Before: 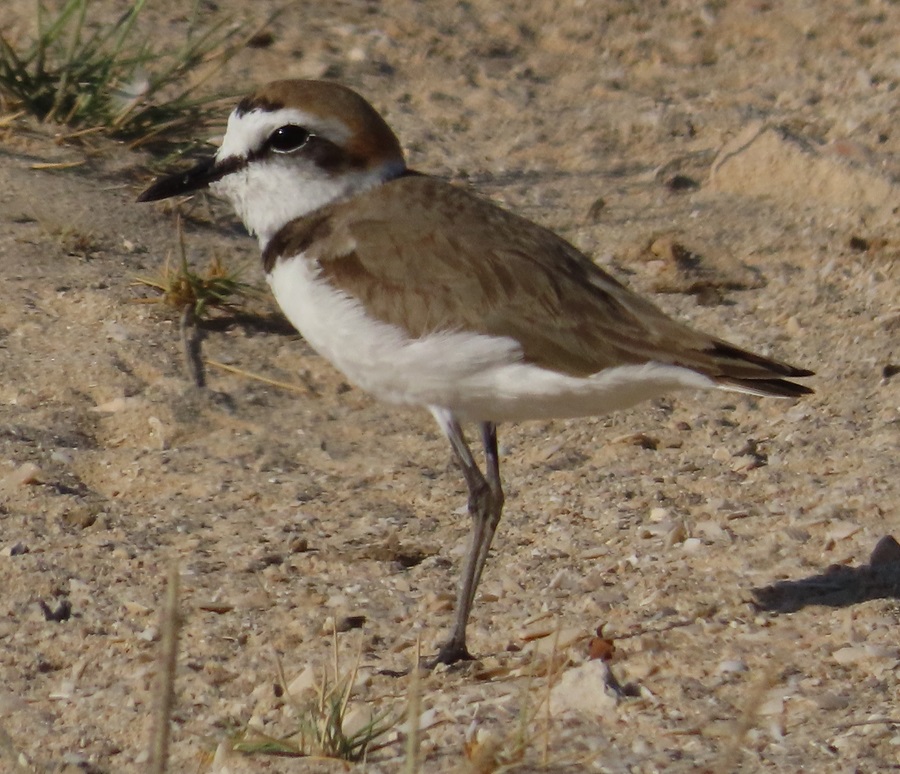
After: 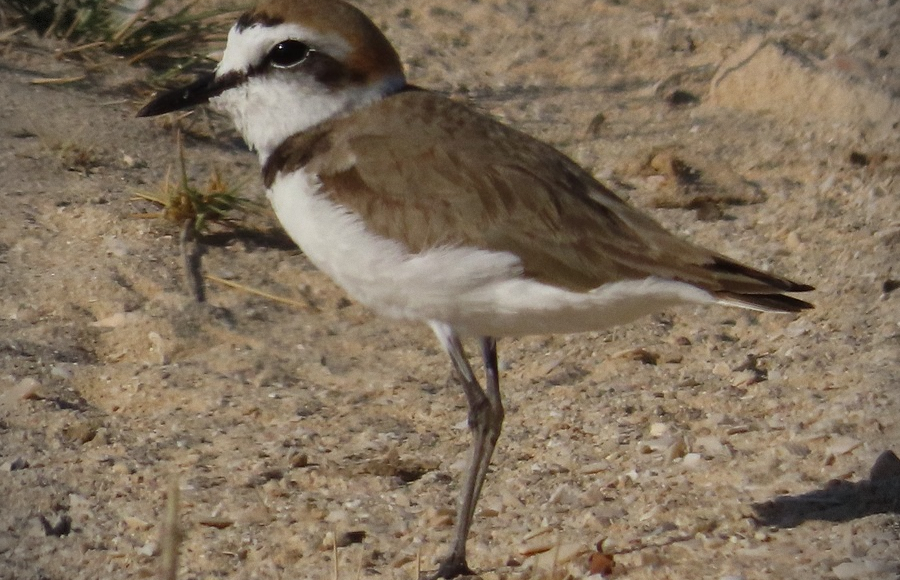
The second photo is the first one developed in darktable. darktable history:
vignetting: dithering 8-bit output, unbound false
grain: coarseness 0.09 ISO, strength 10%
crop: top 11.038%, bottom 13.962%
